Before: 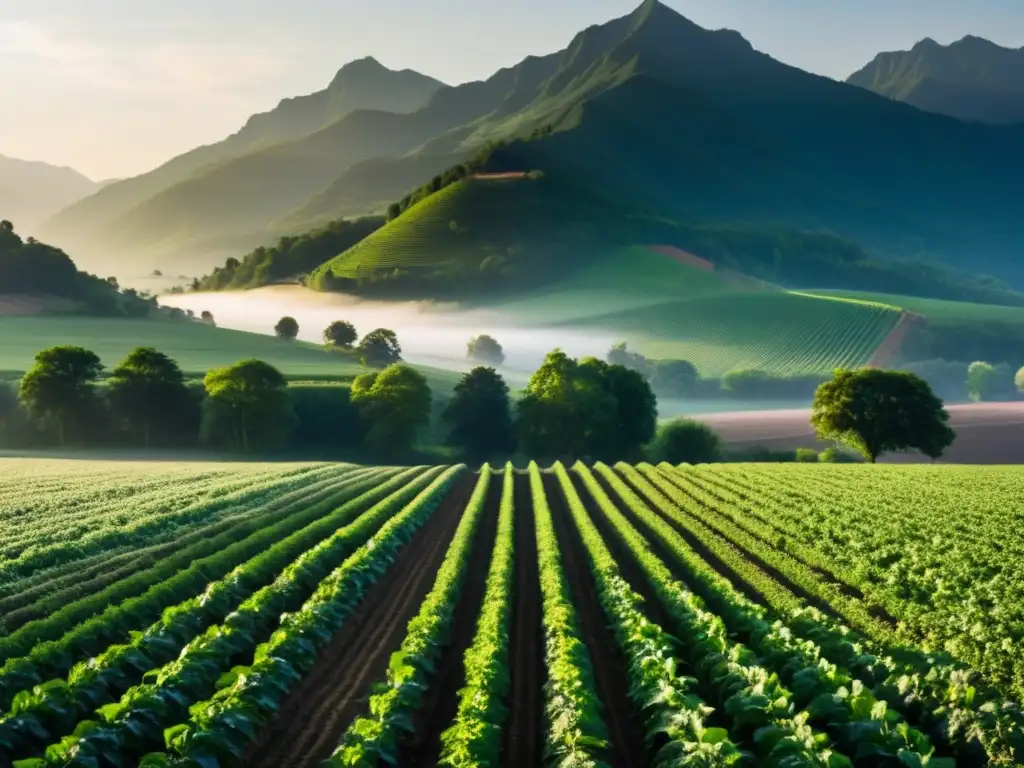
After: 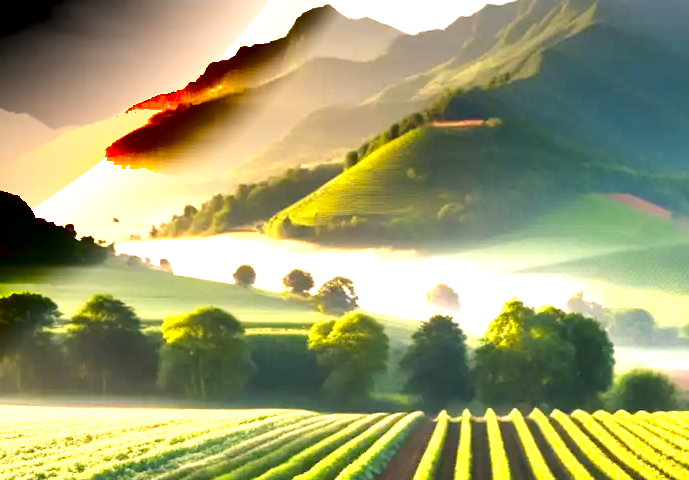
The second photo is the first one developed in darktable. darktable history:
color balance rgb: shadows lift › luminance -5%, shadows lift › chroma 1.1%, shadows lift › hue 219°, power › luminance 10%, power › chroma 2.83%, power › hue 60°, highlights gain › chroma 4.52%, highlights gain › hue 33.33°, saturation formula JzAzBz (2021)
rotate and perspective: rotation -4.86°, automatic cropping off
shadows and highlights: radius 331.84, shadows 53.55, highlights -100, compress 94.63%, highlights color adjustment 73.23%, soften with gaussian
crop and rotate: angle -4.99°, left 2.122%, top 6.945%, right 27.566%, bottom 30.519%
exposure: black level correction 0.001, exposure 1.719 EV, compensate exposure bias true, compensate highlight preservation false
